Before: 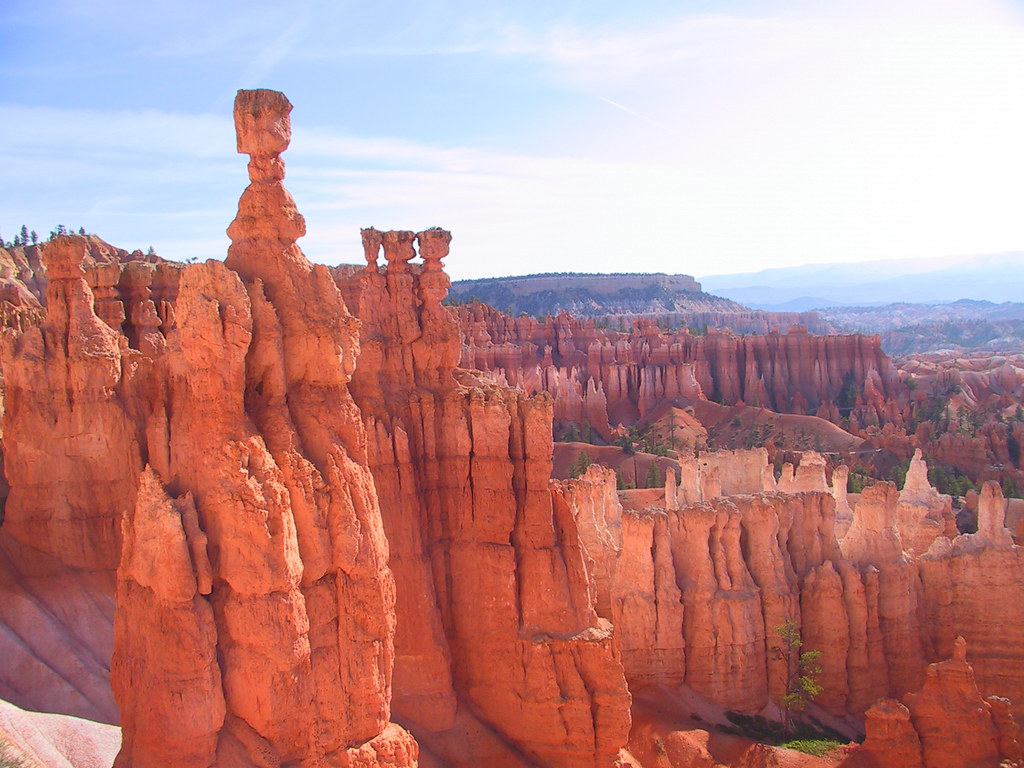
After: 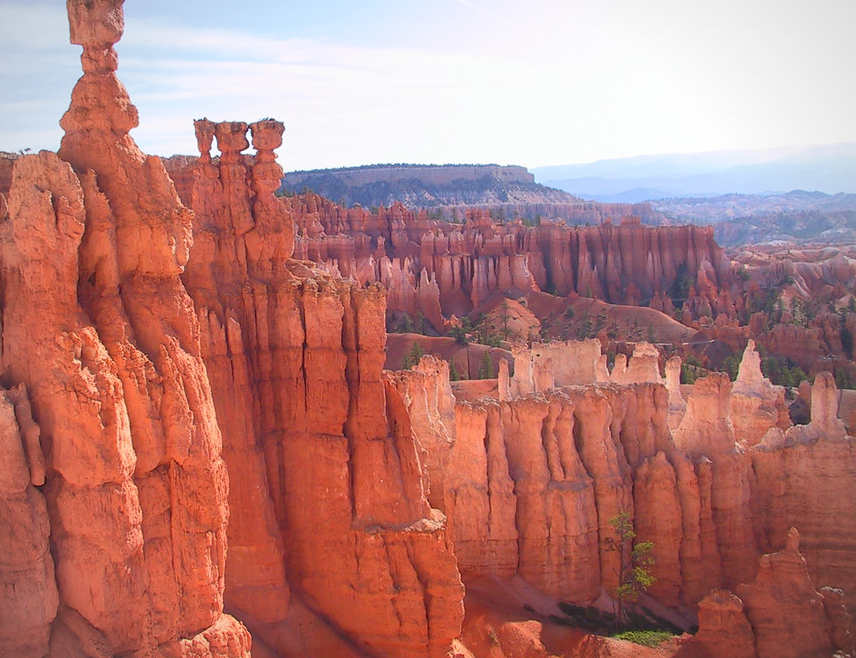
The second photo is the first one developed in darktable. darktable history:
crop: left 16.399%, top 14.219%
vignetting: brightness -0.292
